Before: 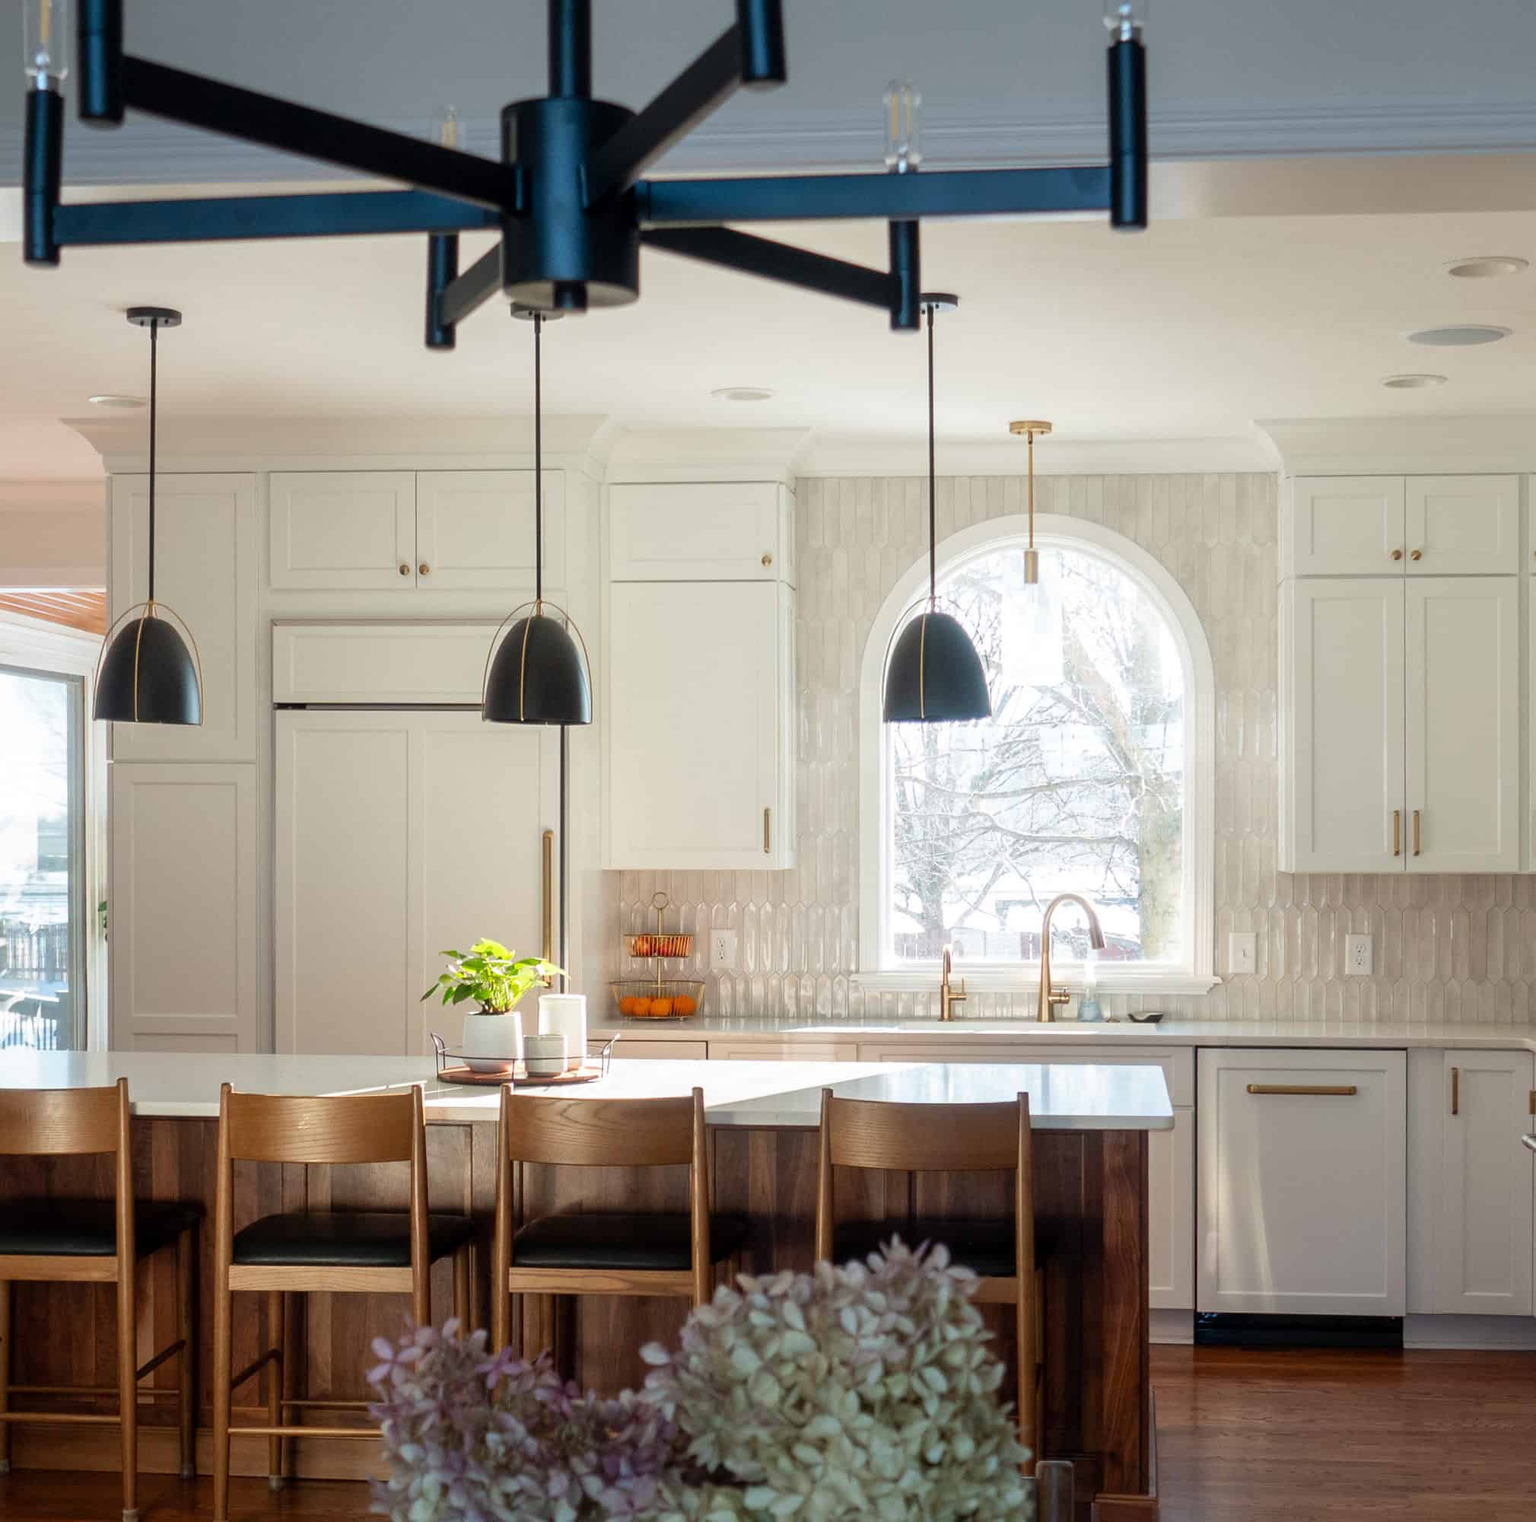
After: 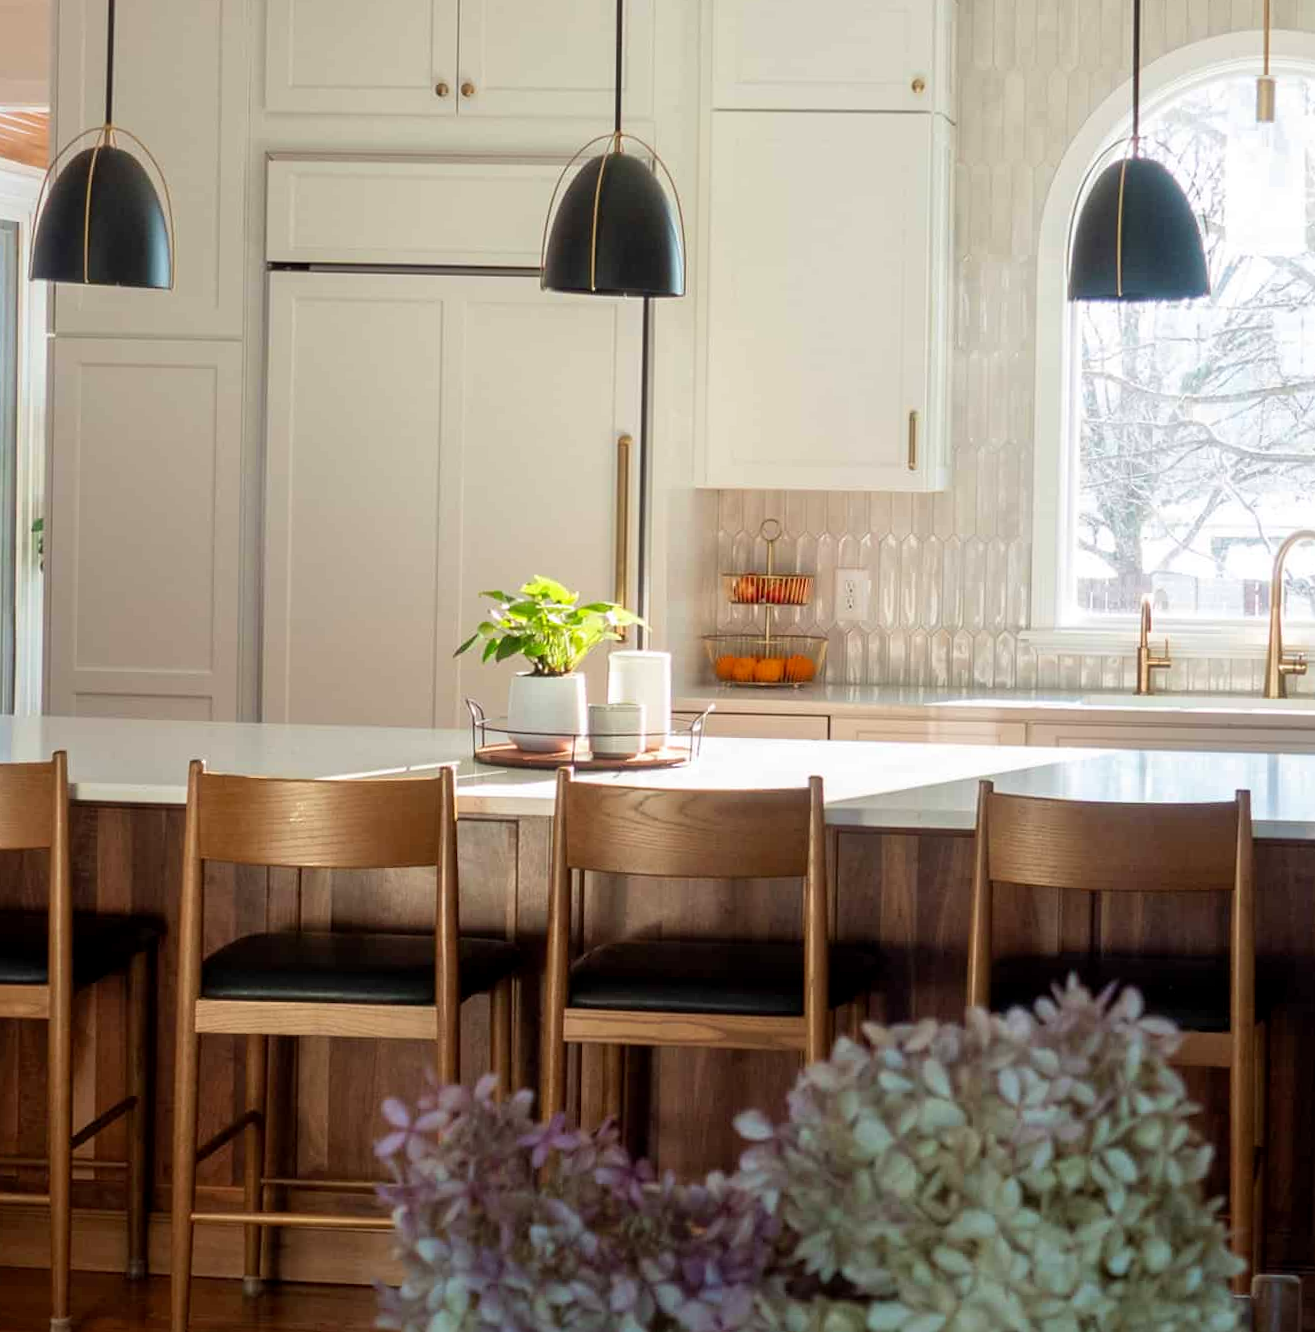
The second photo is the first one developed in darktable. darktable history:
velvia: strength 15.14%
crop and rotate: angle -0.971°, left 3.916%, top 32.27%, right 29.836%
exposure: black level correction 0.001, compensate highlight preservation false
